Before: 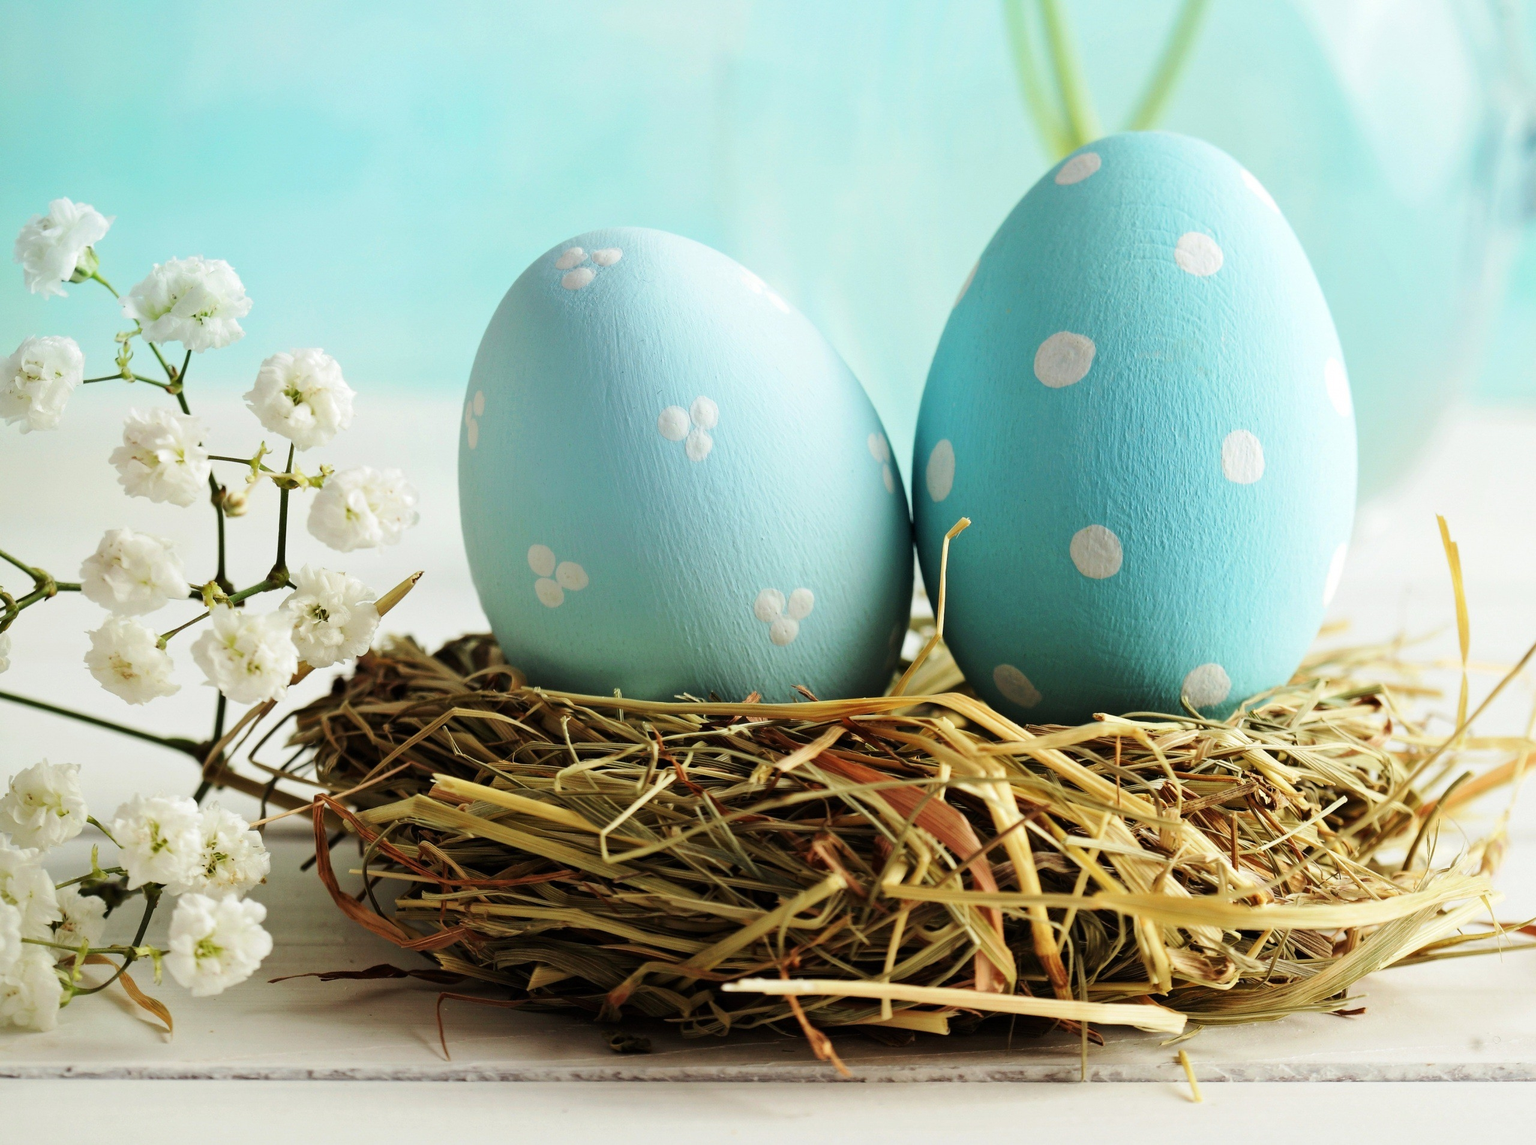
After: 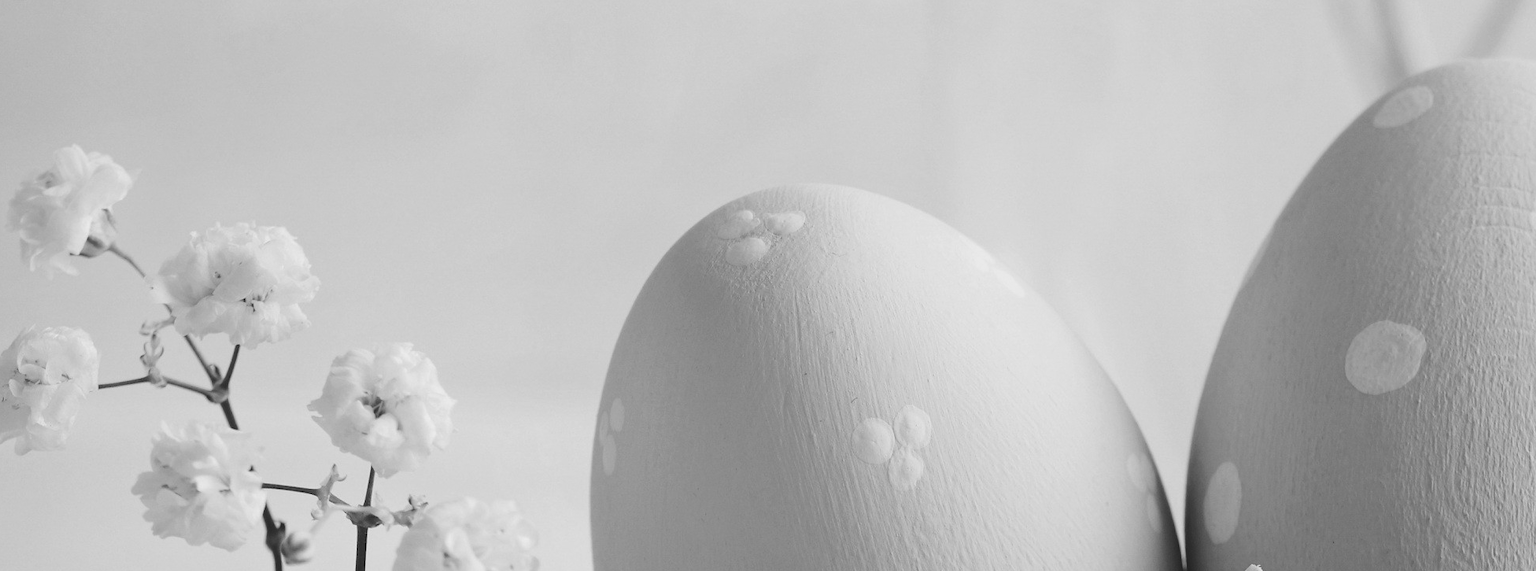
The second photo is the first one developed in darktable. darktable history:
crop: left 0.579%, top 7.627%, right 23.167%, bottom 54.275%
exposure: black level correction -0.014, exposure -0.193 EV, compensate highlight preservation false
monochrome: a 32, b 64, size 2.3
